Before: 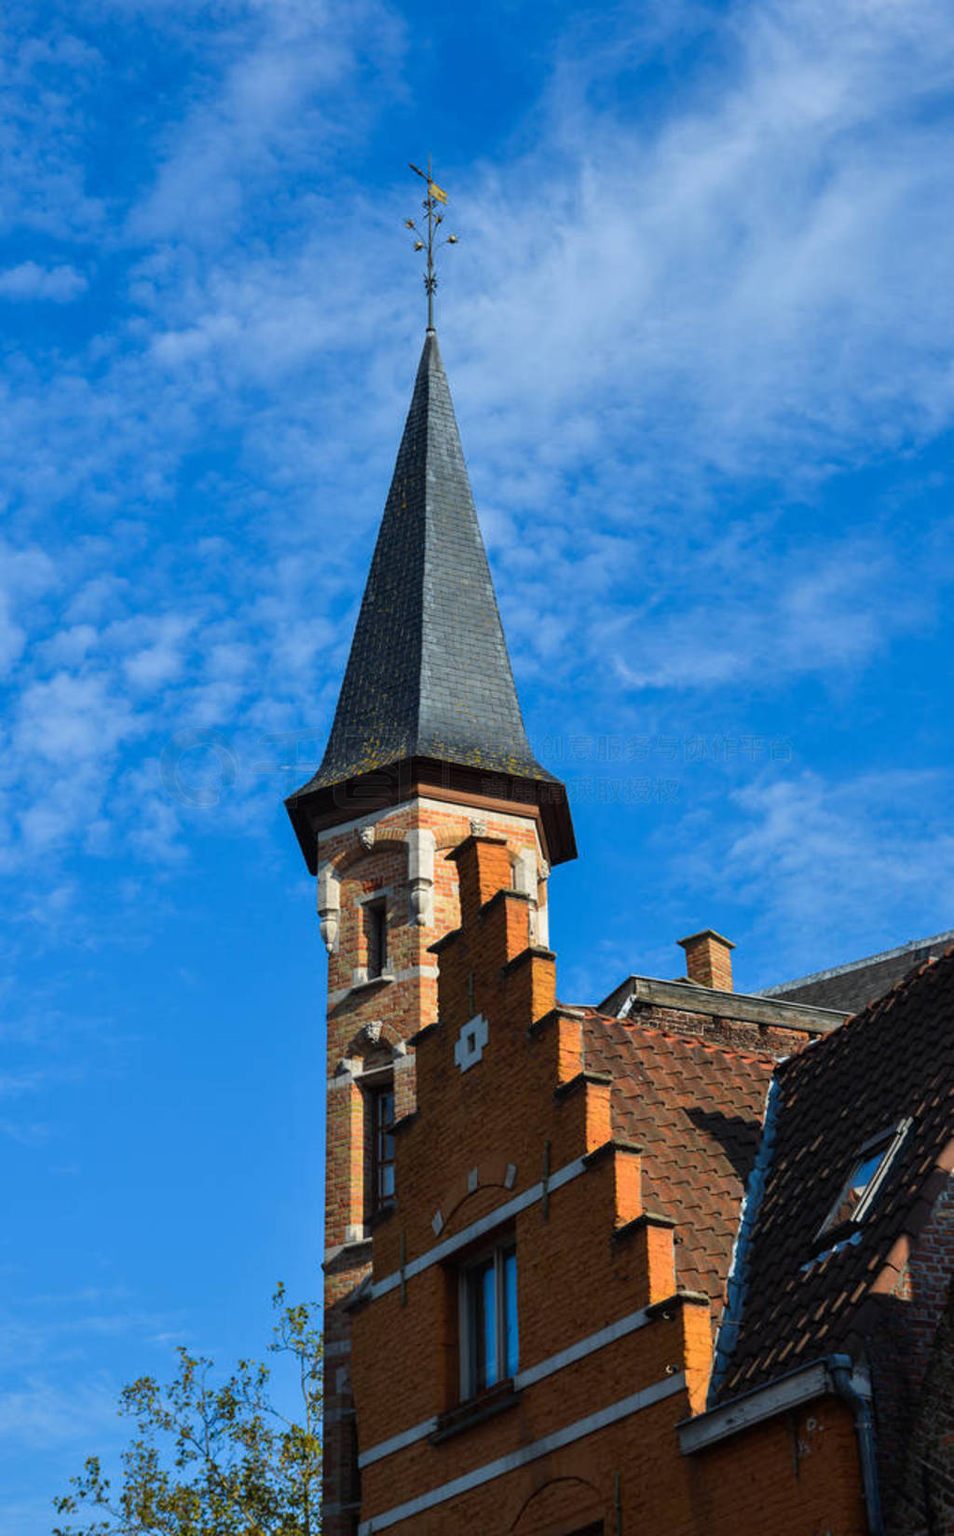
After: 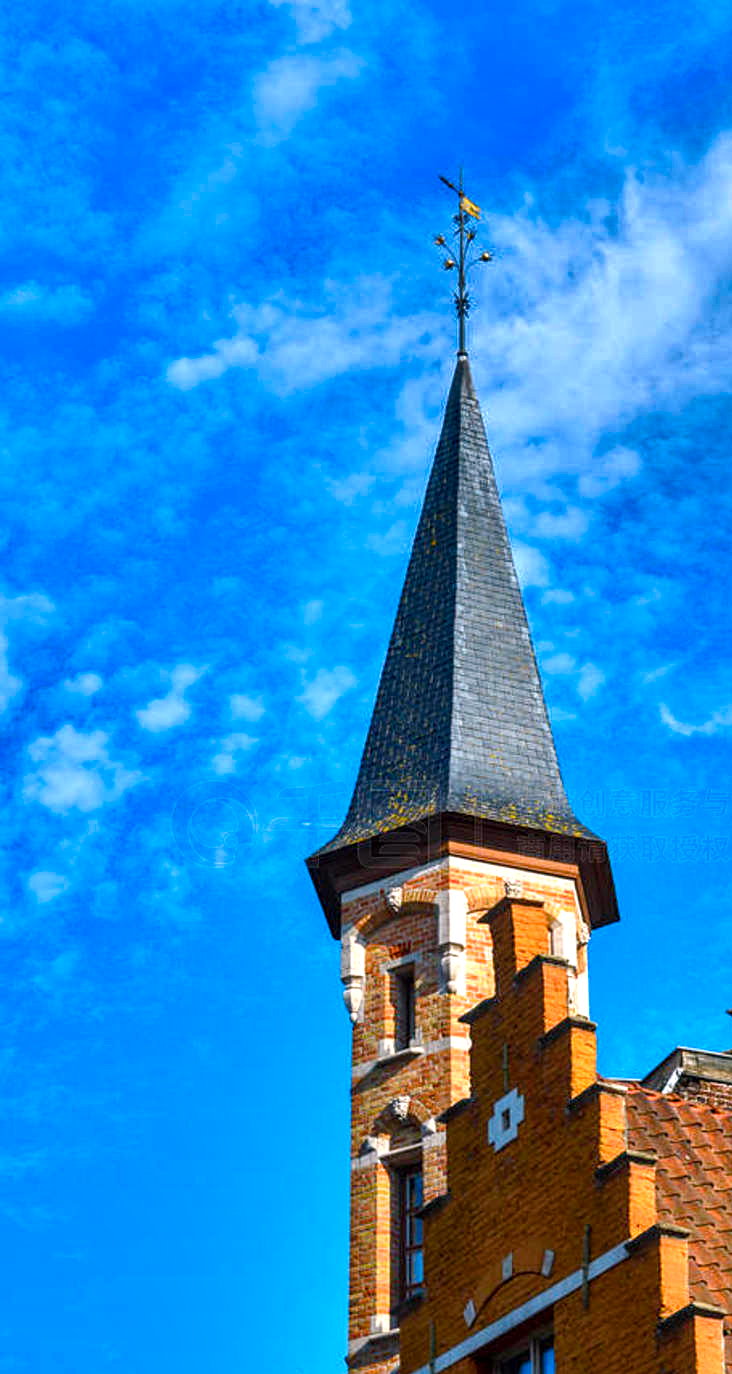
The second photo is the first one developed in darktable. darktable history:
color correction: highlights a* -0.665, highlights b* -8.79
color balance rgb: highlights gain › chroma 2.336%, highlights gain › hue 37.39°, linear chroma grading › global chroma 18.994%, perceptual saturation grading › global saturation 20%, perceptual saturation grading › highlights -25.757%, perceptual saturation grading › shadows 49.638%
sharpen: amount 0.21
crop: right 28.429%, bottom 16.664%
local contrast: on, module defaults
shadows and highlights: shadows 24.34, highlights -78.64, soften with gaussian
exposure: exposure 0.769 EV, compensate highlight preservation false
